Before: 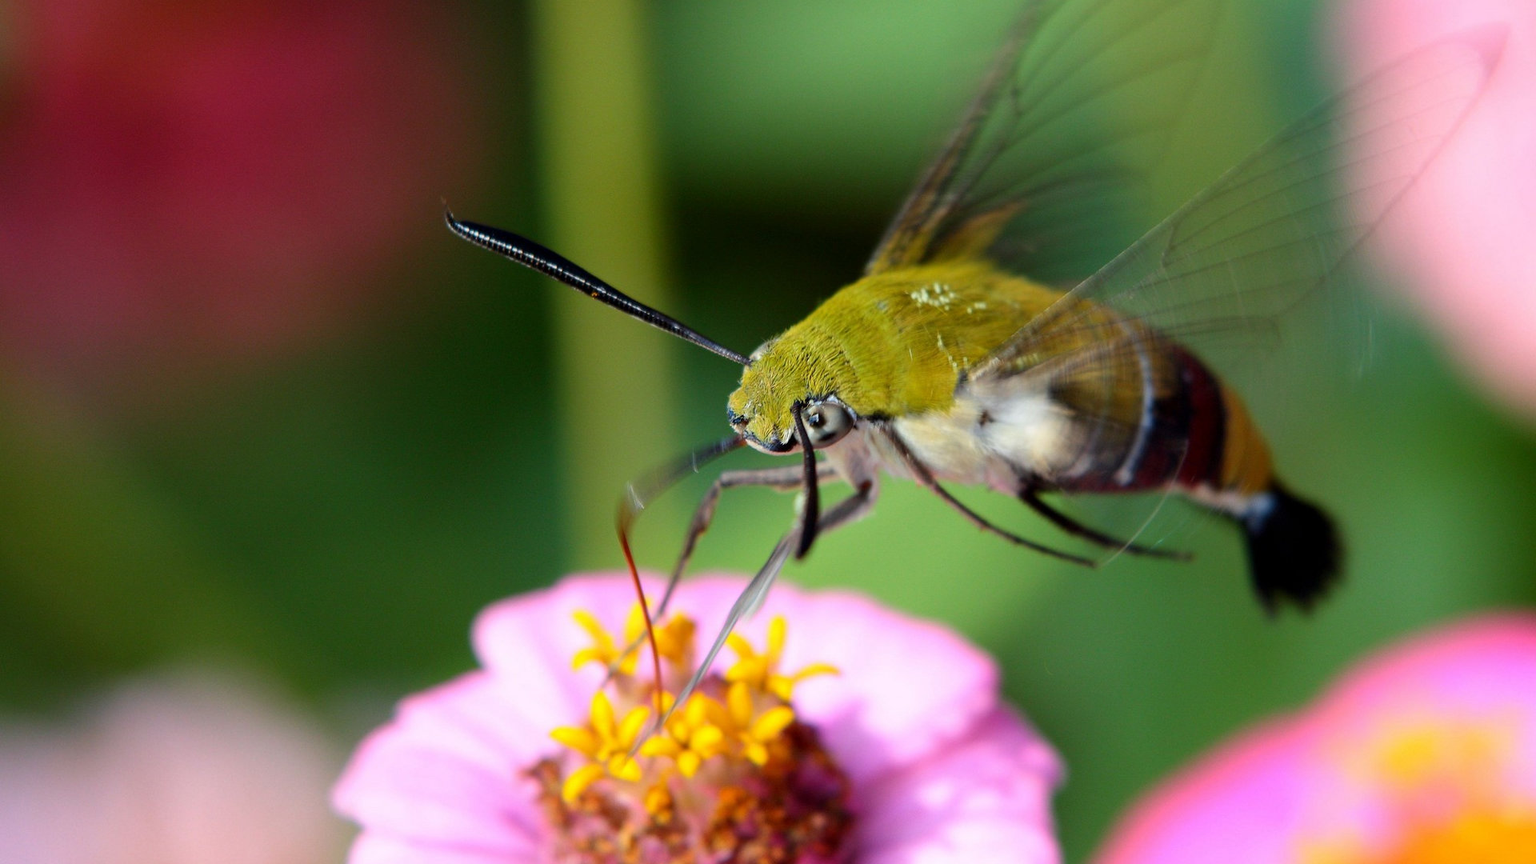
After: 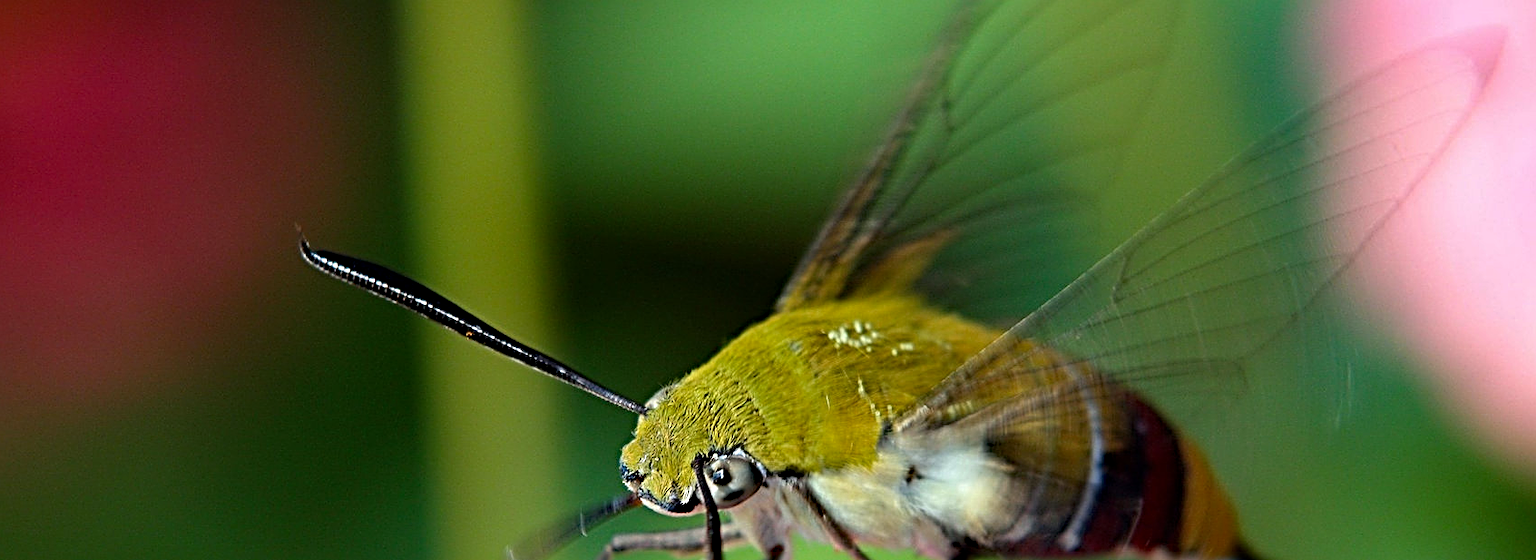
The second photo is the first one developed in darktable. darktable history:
sharpen: radius 3.69, amount 0.928
crop and rotate: left 11.812%, bottom 42.776%
haze removal: strength 0.29, distance 0.25, compatibility mode true, adaptive false
